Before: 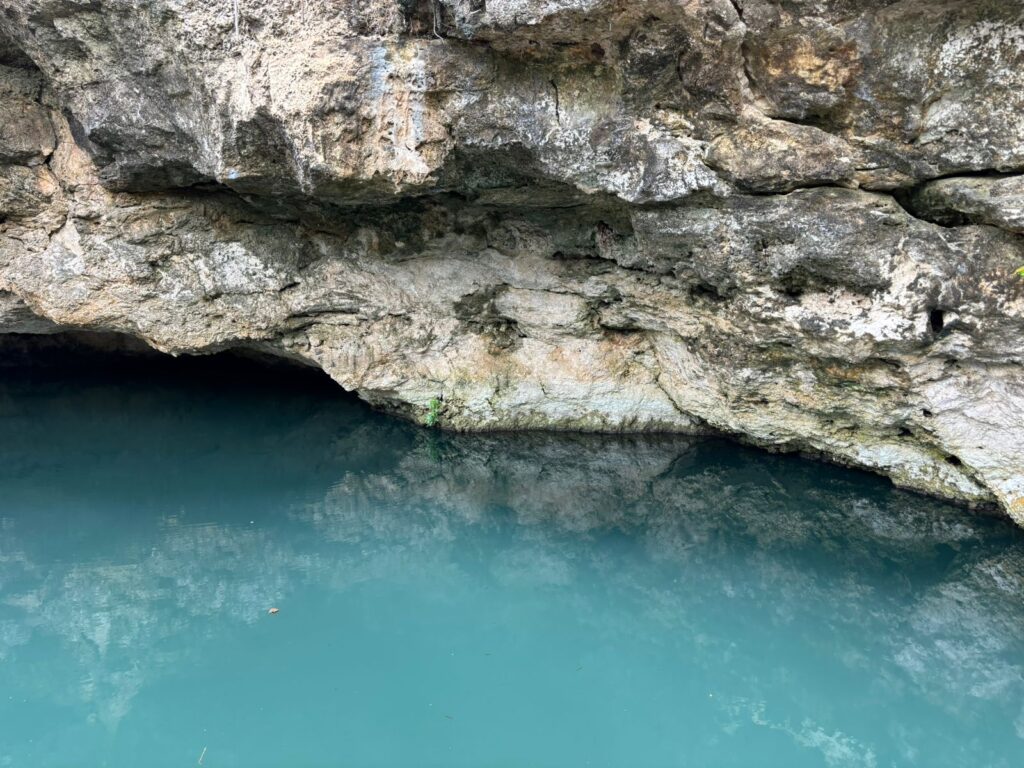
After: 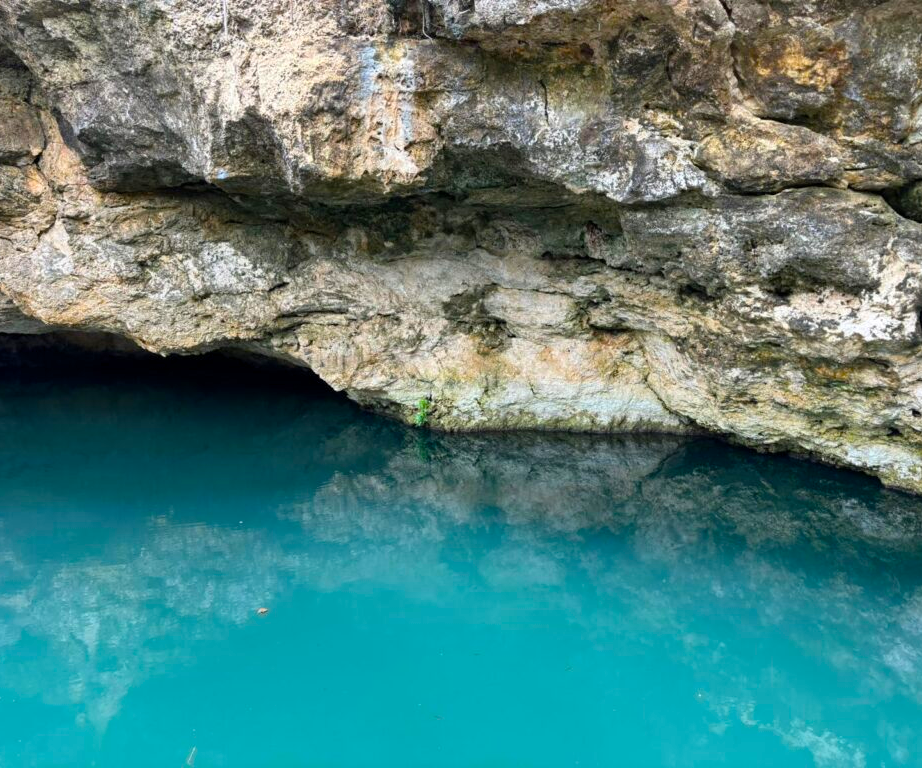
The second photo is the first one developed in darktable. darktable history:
color balance rgb: linear chroma grading › global chroma 15%, perceptual saturation grading › global saturation 30%
crop and rotate: left 1.088%, right 8.807%
